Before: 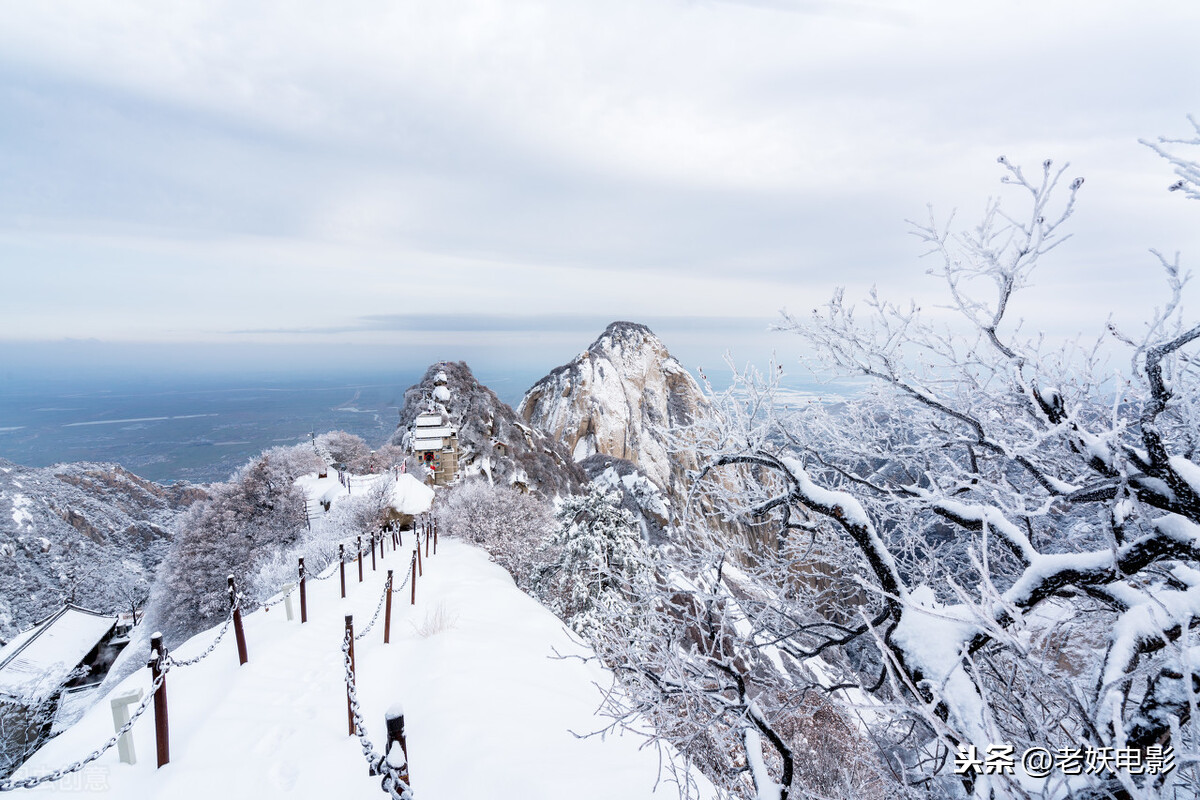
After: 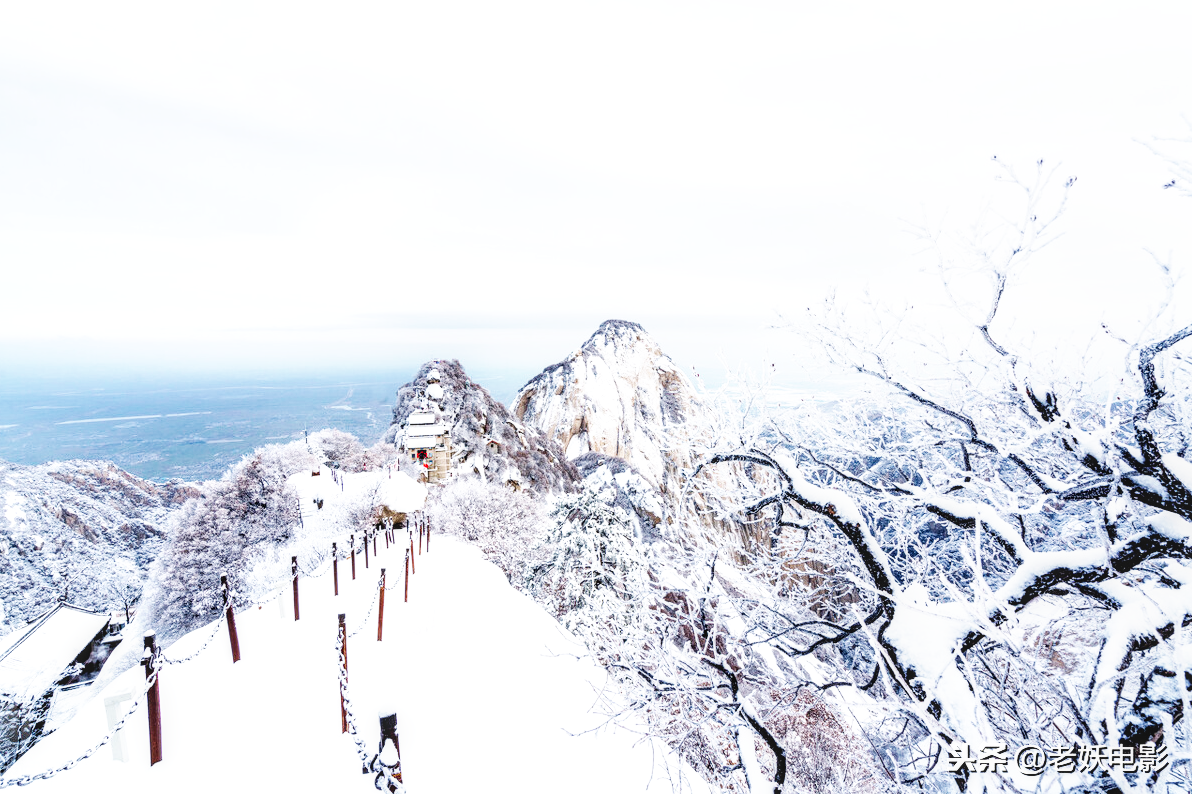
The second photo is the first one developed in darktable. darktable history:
crop and rotate: left 0.604%, top 0.329%, bottom 0.388%
base curve: curves: ch0 [(0, 0) (0.007, 0.004) (0.027, 0.03) (0.046, 0.07) (0.207, 0.54) (0.442, 0.872) (0.673, 0.972) (1, 1)], exposure shift 0.01, preserve colors none
local contrast: on, module defaults
